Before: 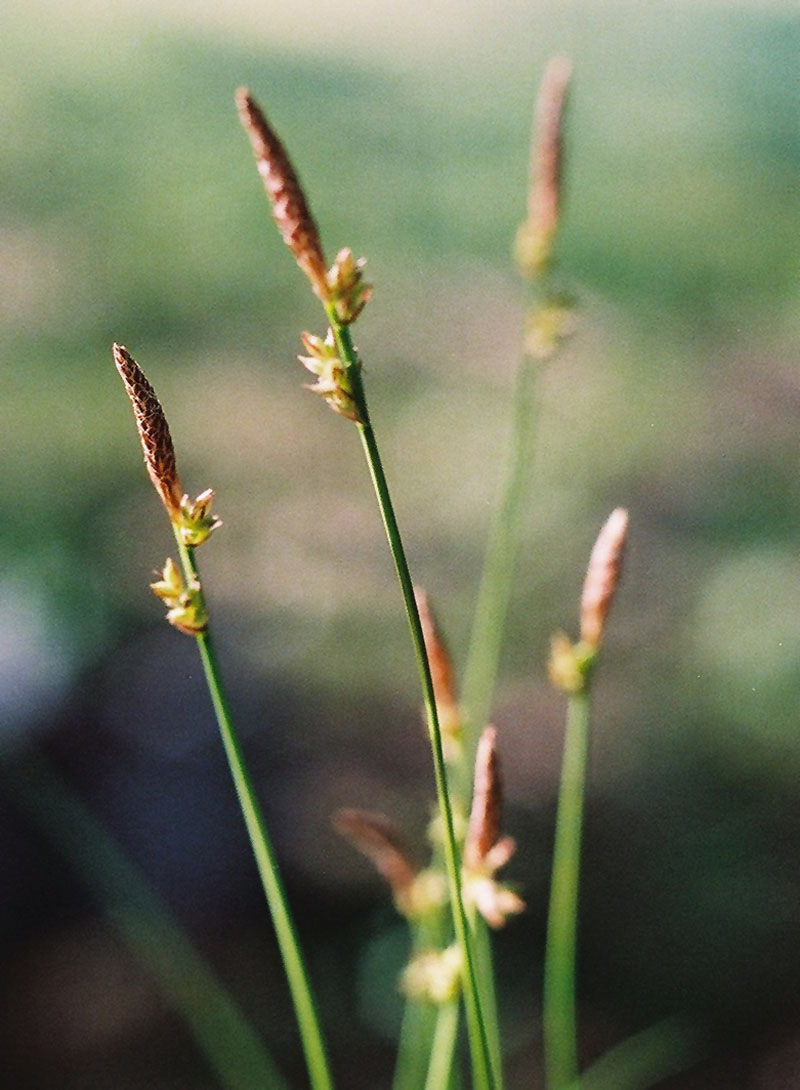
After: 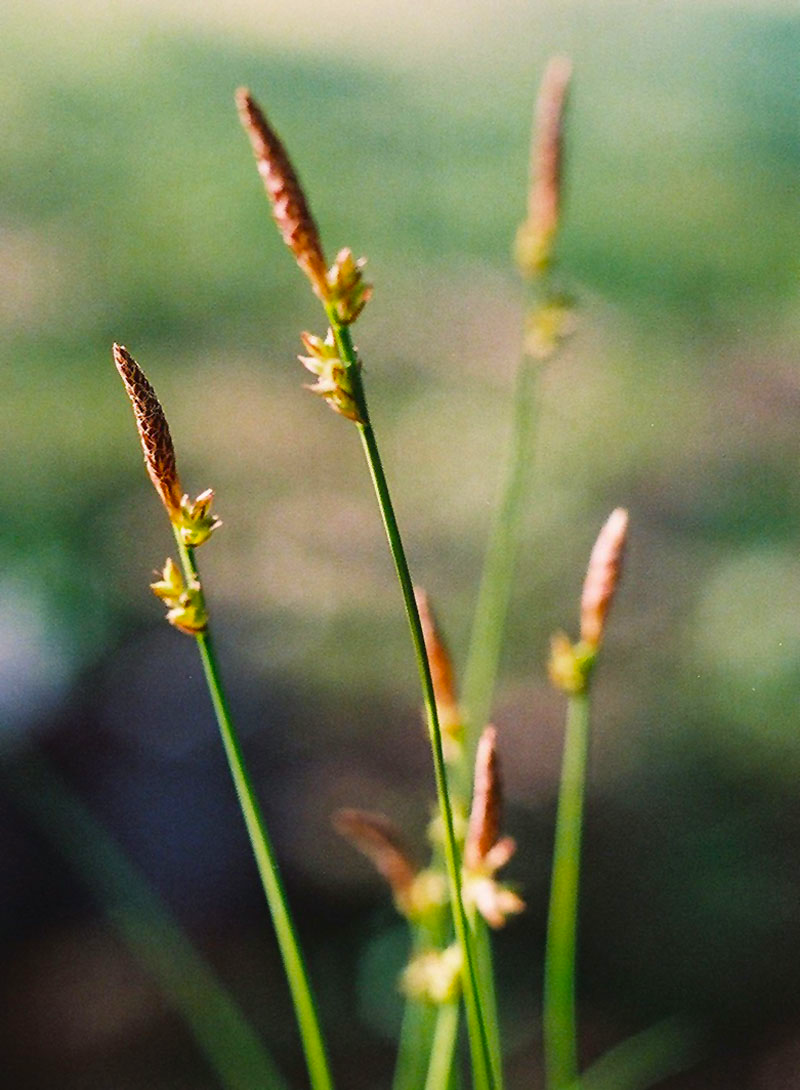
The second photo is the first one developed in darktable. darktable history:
color balance rgb: perceptual saturation grading › global saturation 30%
white balance: red 1.009, blue 0.985
